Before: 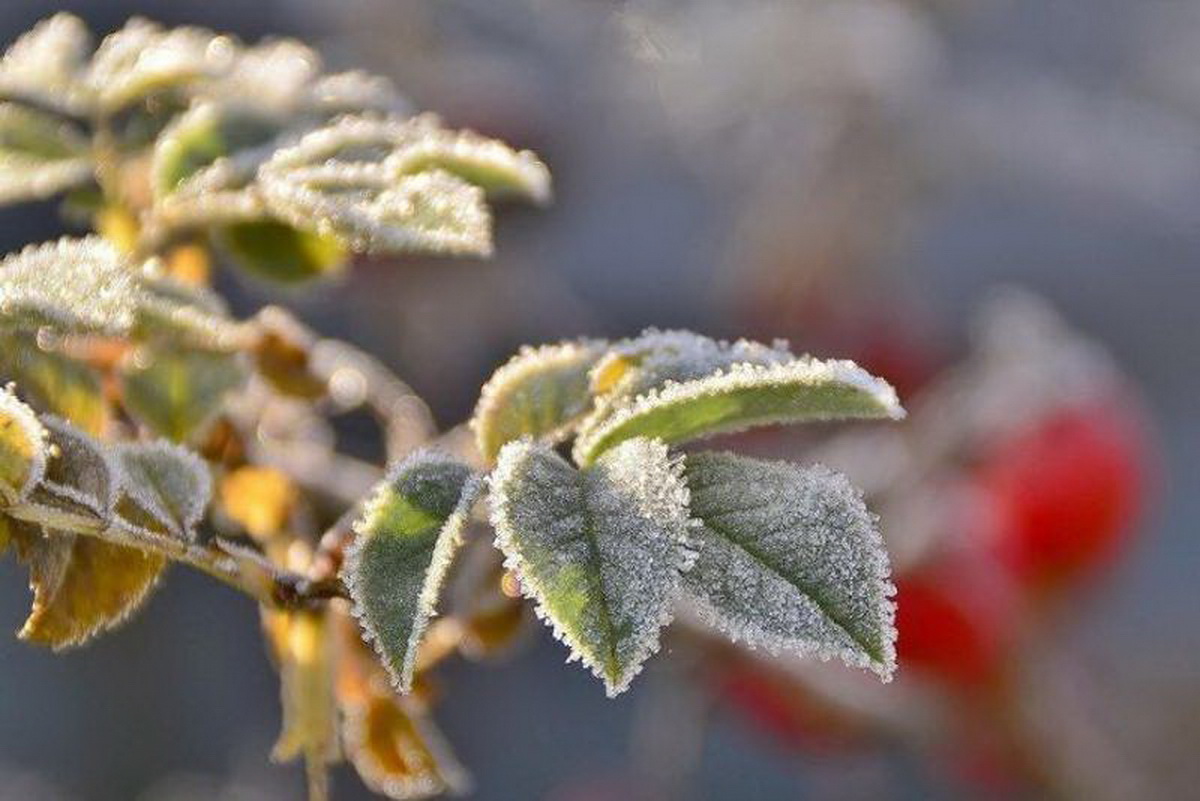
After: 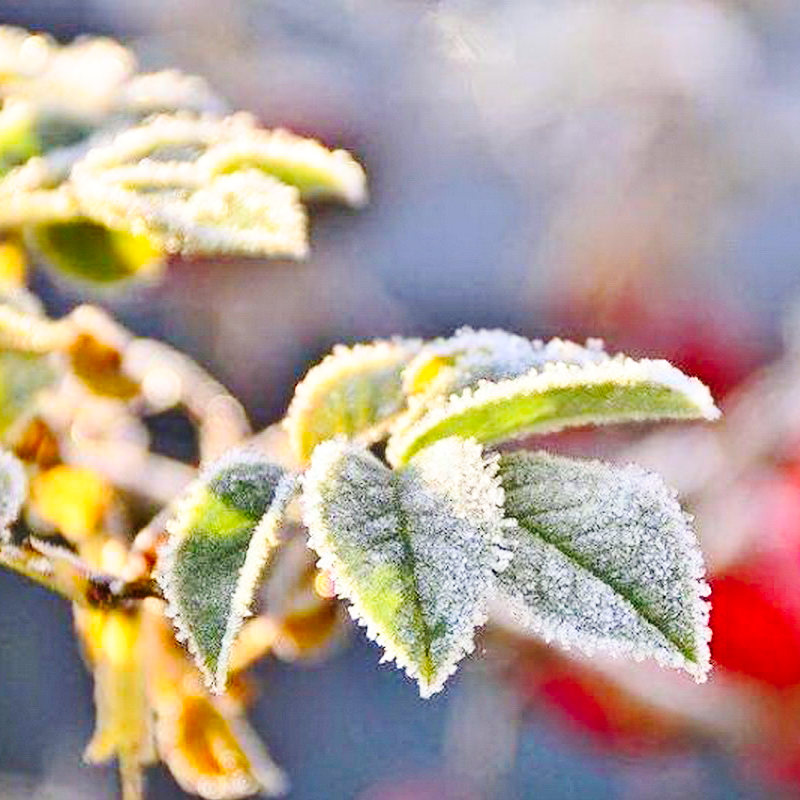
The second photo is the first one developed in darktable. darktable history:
haze removal: compatibility mode true
base curve: curves: ch0 [(0, 0) (0.028, 0.03) (0.121, 0.232) (0.46, 0.748) (0.859, 0.968) (1, 1)], preserve colors none
contrast brightness saturation: contrast 0.197, brightness 0.162, saturation 0.217
crop and rotate: left 15.555%, right 17.701%
